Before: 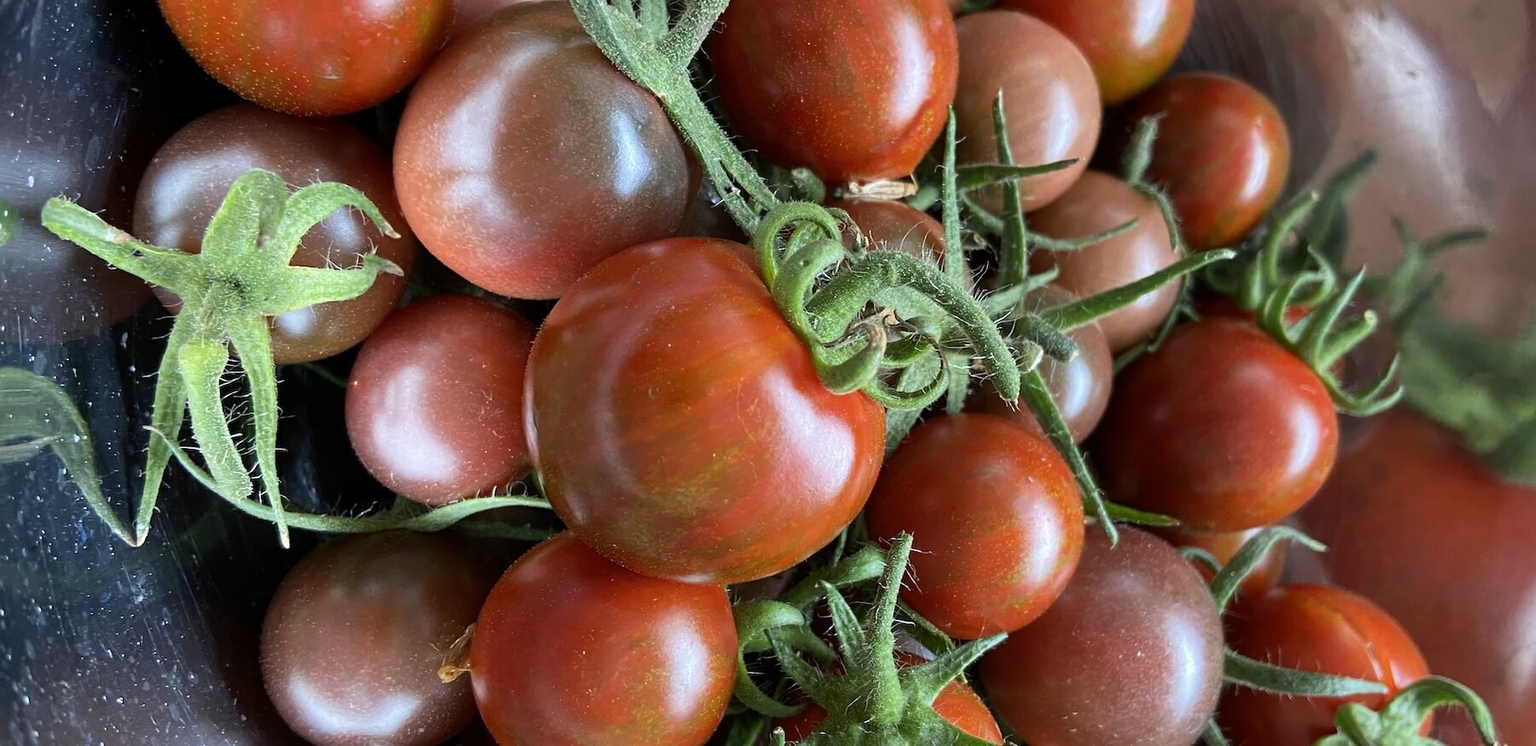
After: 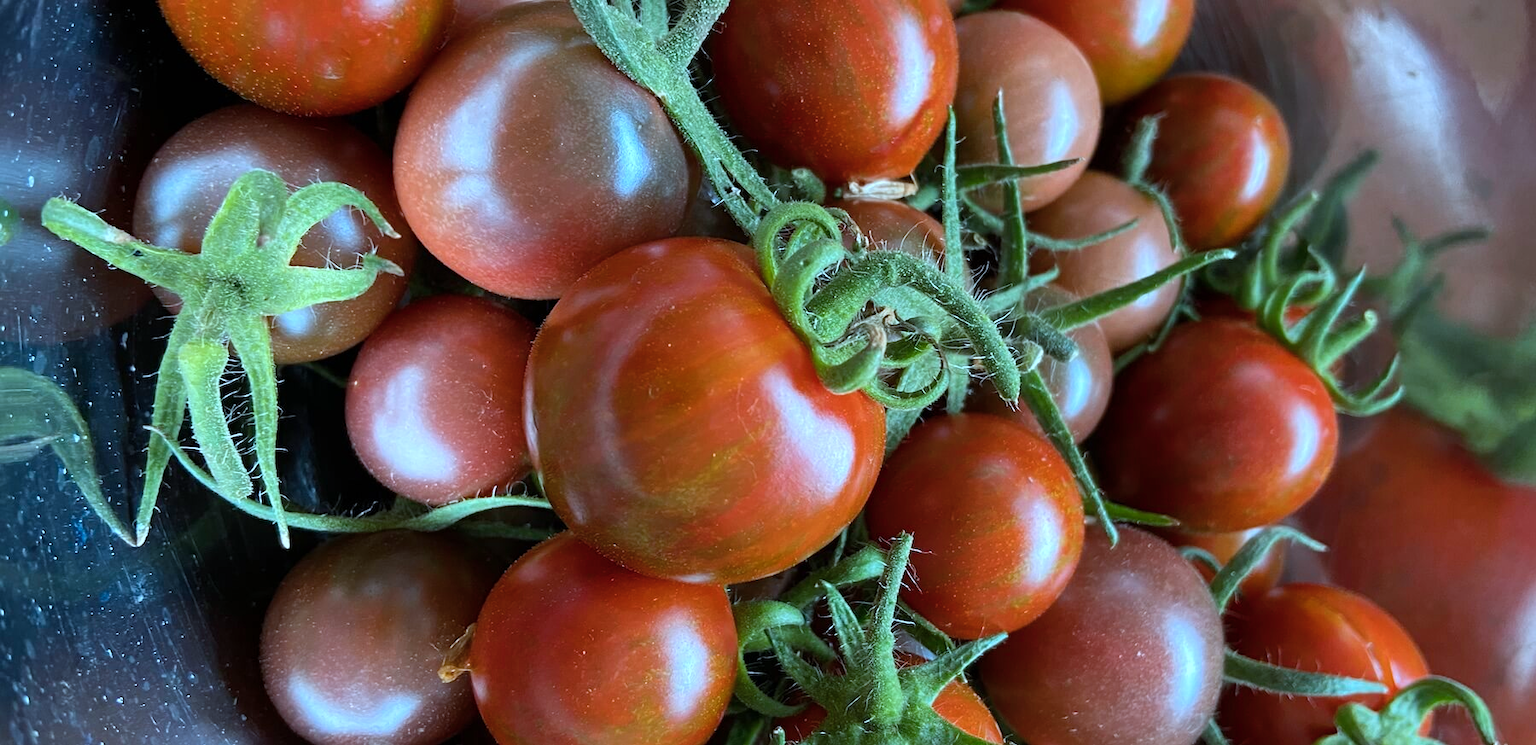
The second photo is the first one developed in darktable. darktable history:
color correction: highlights a* -9.74, highlights b* -21.93
color balance rgb: perceptual saturation grading › global saturation 25.148%
